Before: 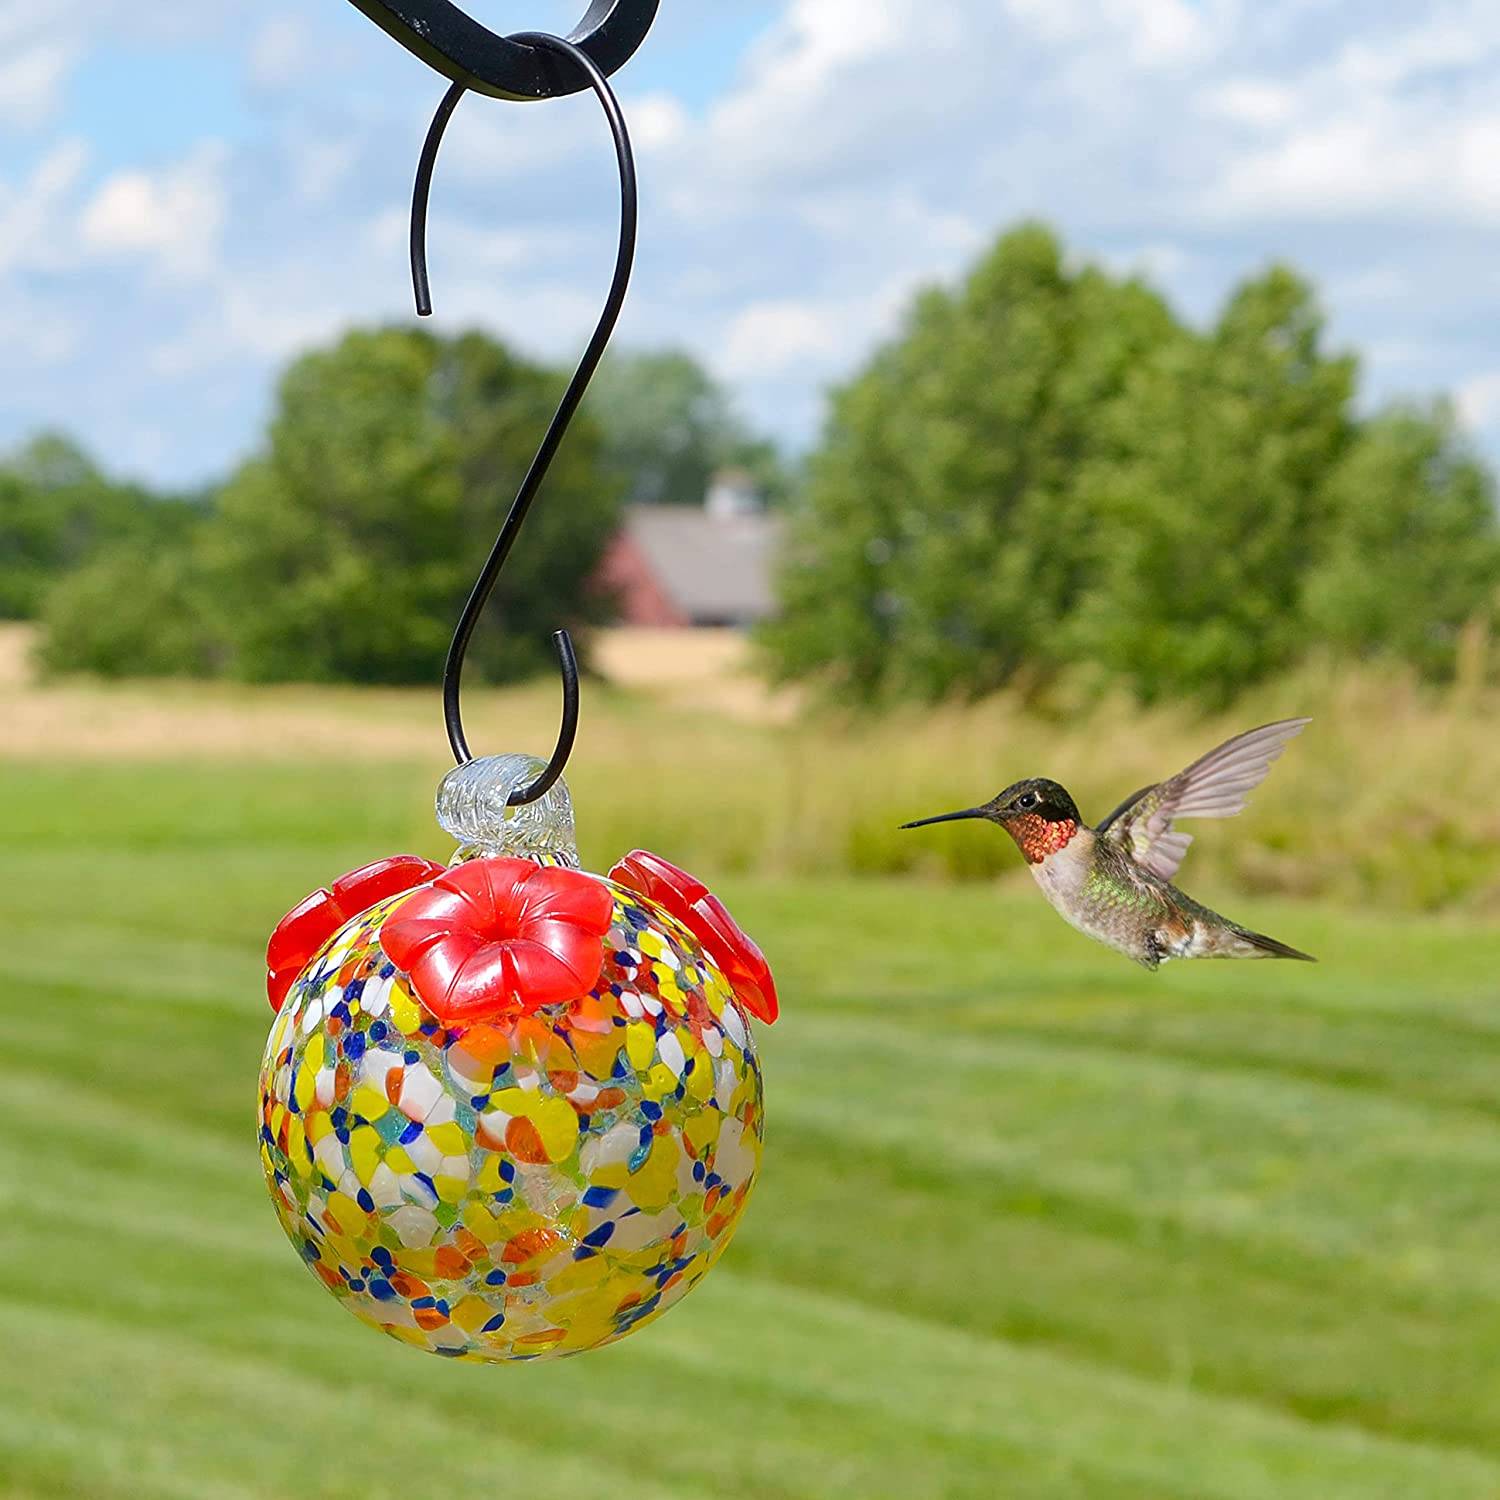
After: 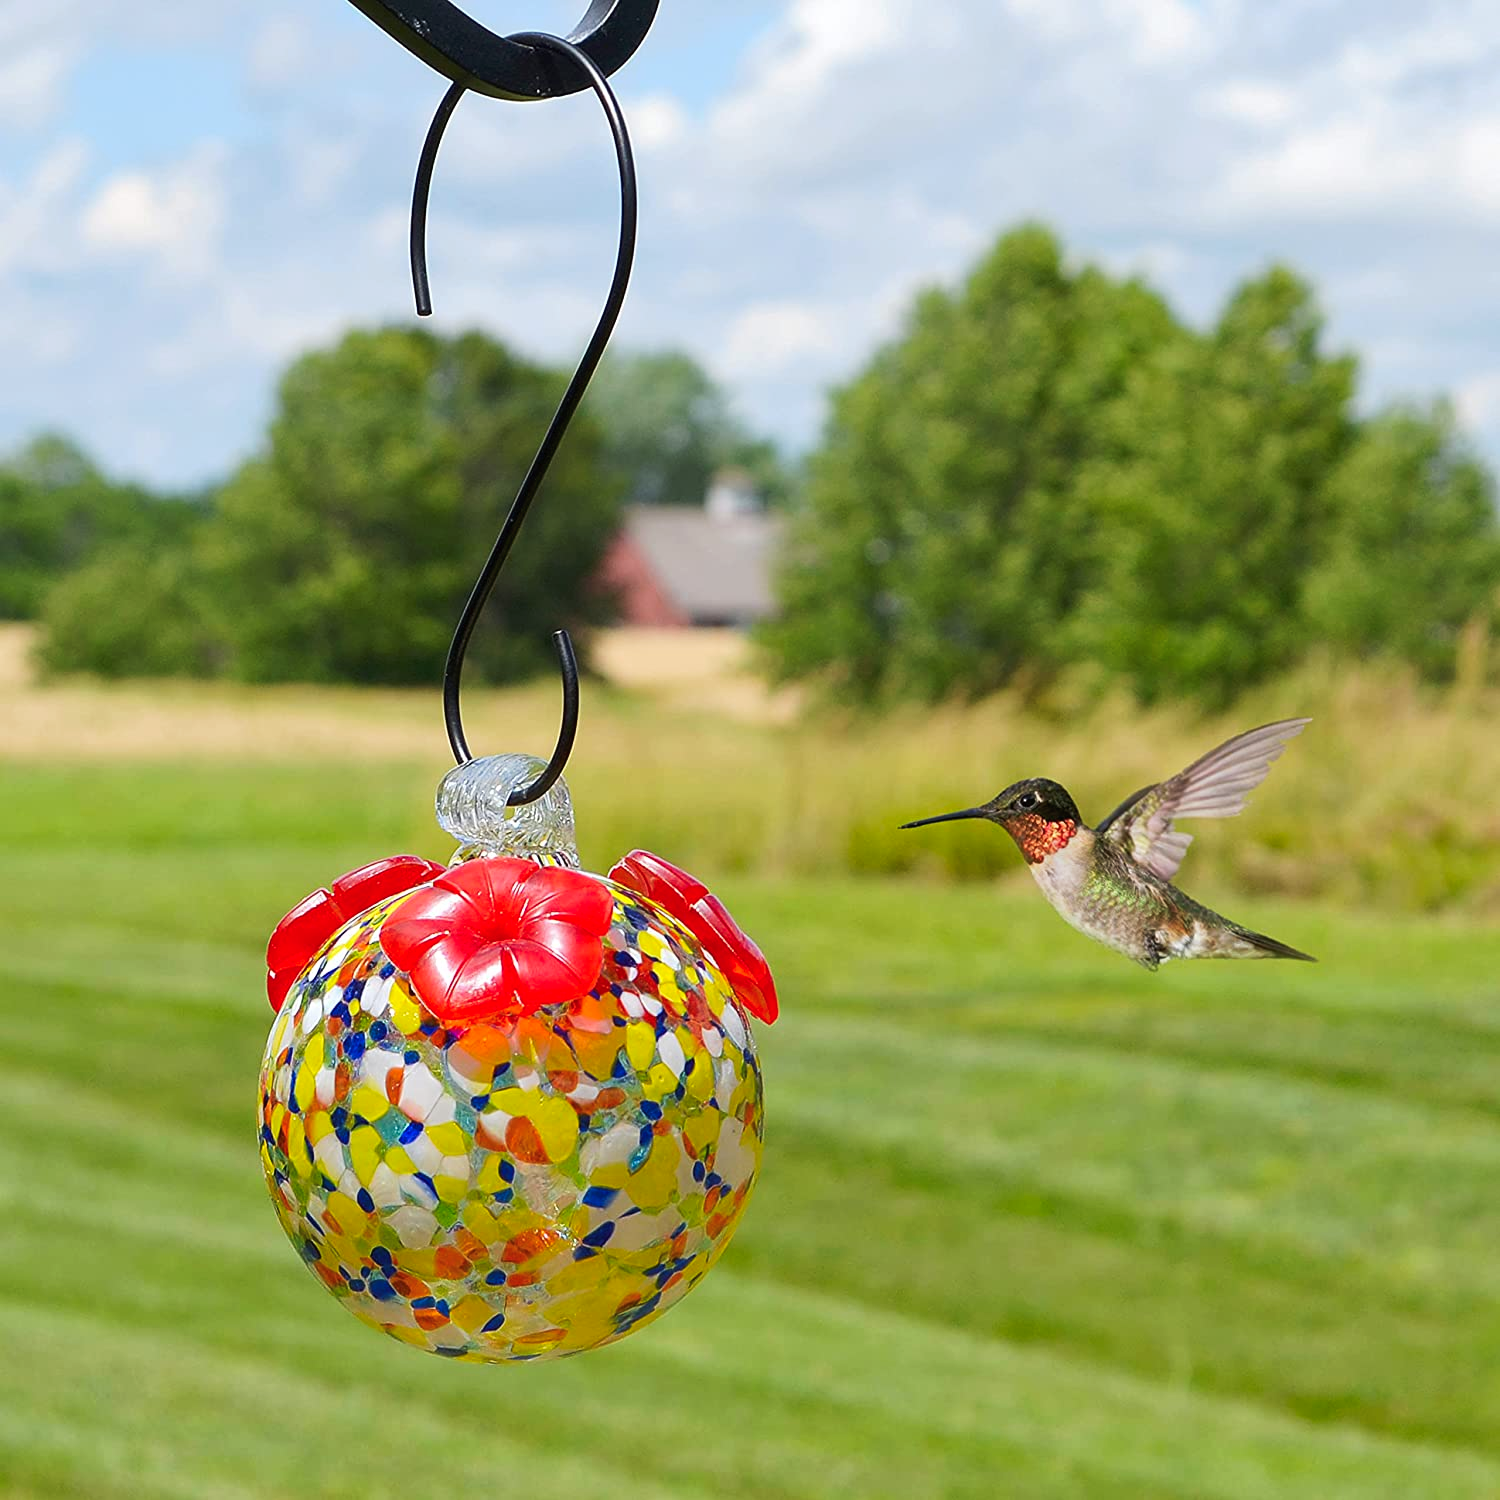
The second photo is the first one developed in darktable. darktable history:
tone curve: curves: ch0 [(0, 0) (0.003, 0.014) (0.011, 0.019) (0.025, 0.028) (0.044, 0.044) (0.069, 0.069) (0.1, 0.1) (0.136, 0.131) (0.177, 0.168) (0.224, 0.206) (0.277, 0.255) (0.335, 0.309) (0.399, 0.374) (0.468, 0.452) (0.543, 0.535) (0.623, 0.623) (0.709, 0.72) (0.801, 0.815) (0.898, 0.898) (1, 1)], preserve colors none
